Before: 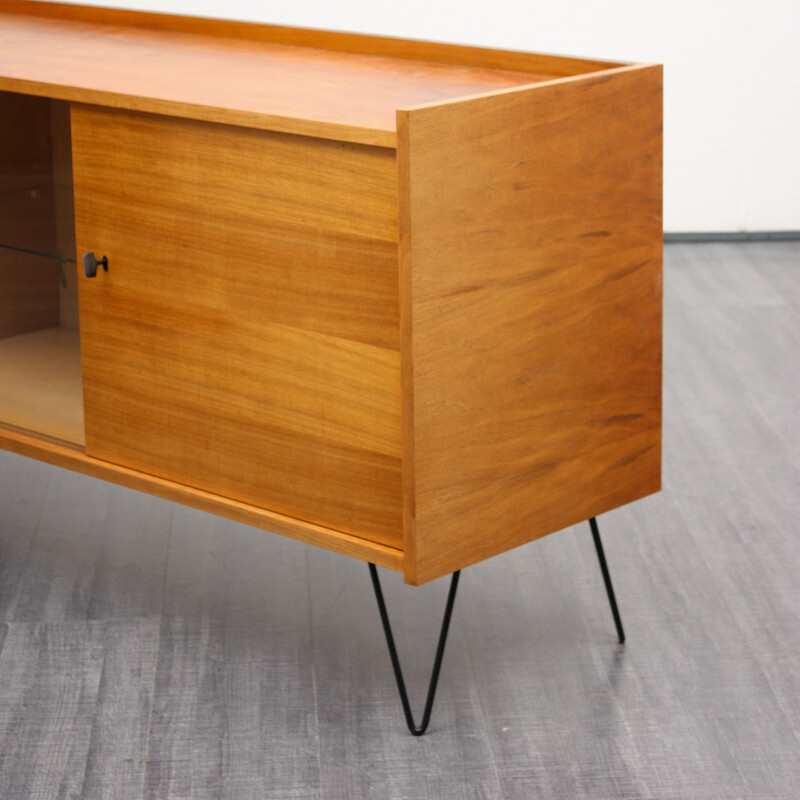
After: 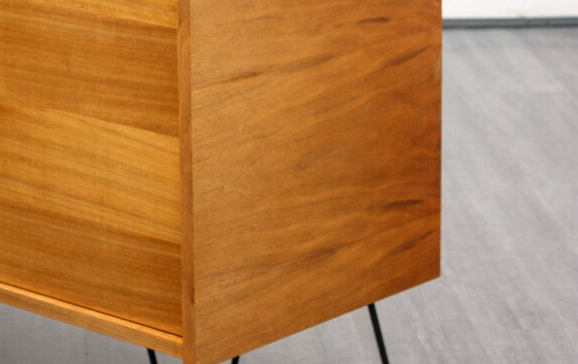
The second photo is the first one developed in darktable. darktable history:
crop and rotate: left 27.668%, top 26.955%, bottom 27.434%
local contrast: on, module defaults
